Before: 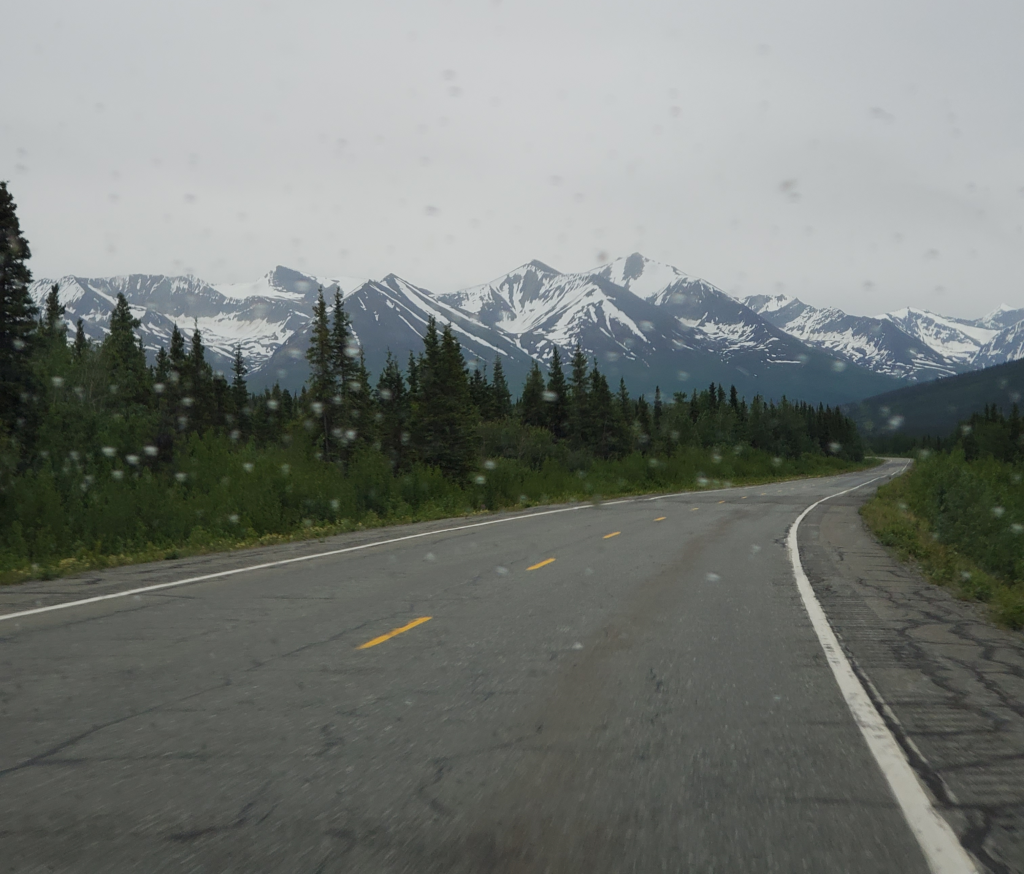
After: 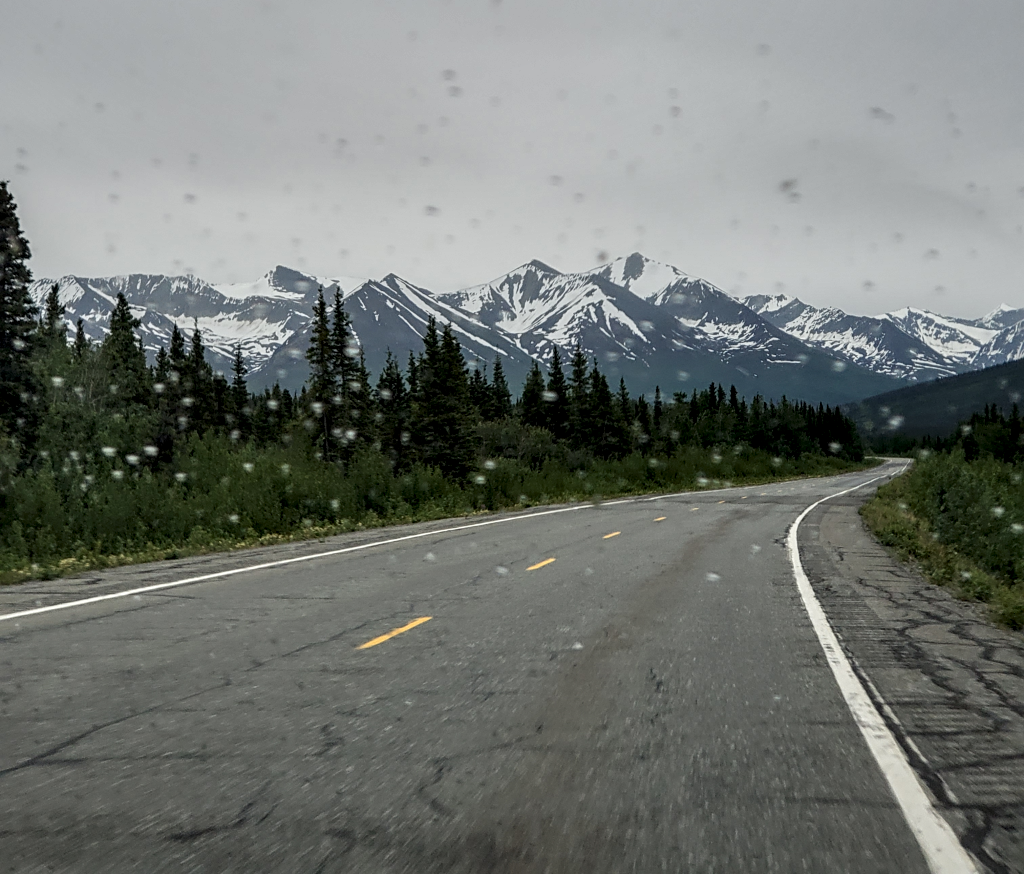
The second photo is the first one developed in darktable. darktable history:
sharpen: radius 2.529, amount 0.323
local contrast: highlights 12%, shadows 38%, detail 183%, midtone range 0.471
shadows and highlights: shadows color adjustment 97.66%, soften with gaussian
exposure: exposure -0.048 EV
